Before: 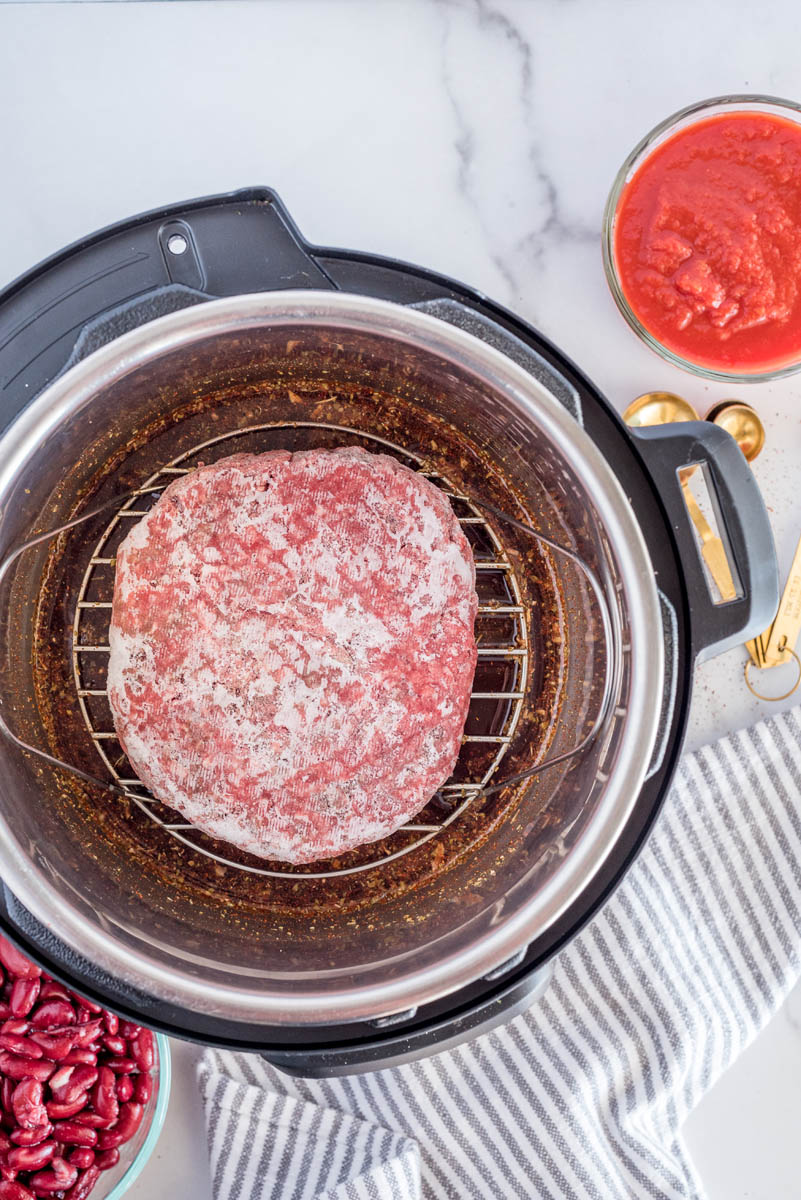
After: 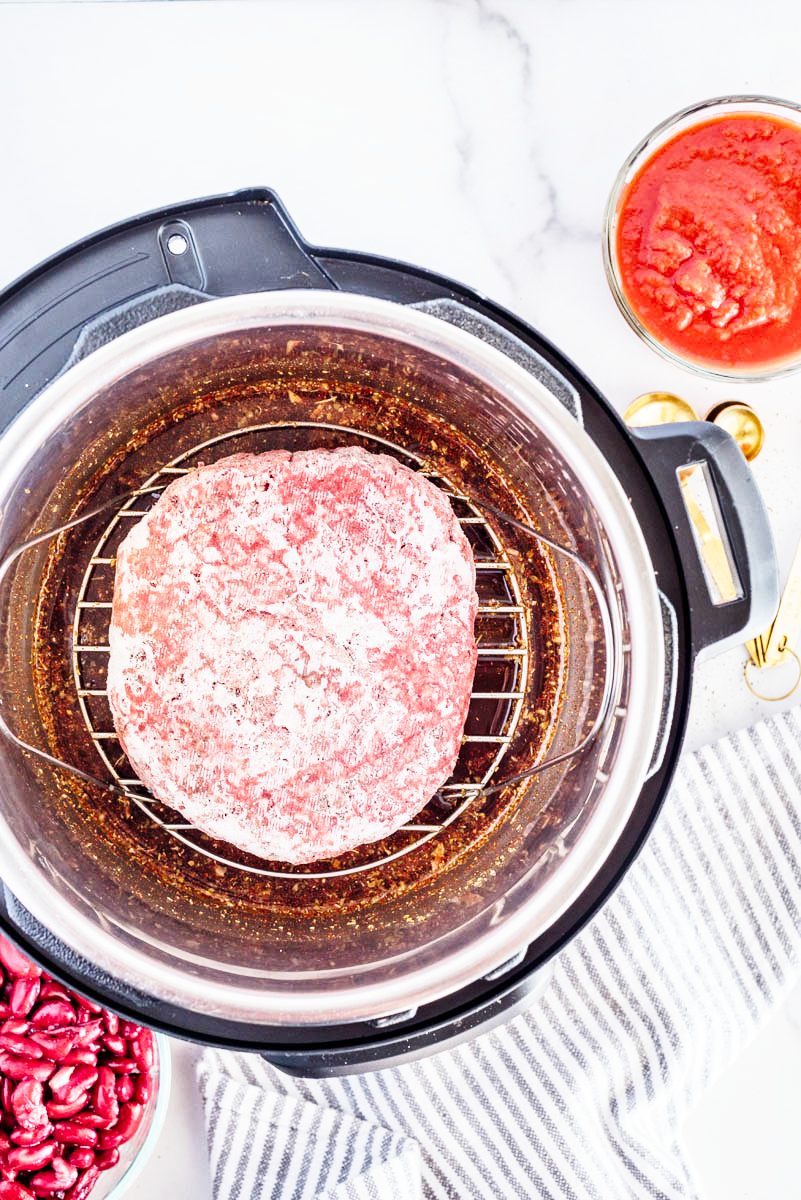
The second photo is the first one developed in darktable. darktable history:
base curve: curves: ch0 [(0, 0) (0.018, 0.026) (0.143, 0.37) (0.33, 0.731) (0.458, 0.853) (0.735, 0.965) (0.905, 0.986) (1, 1)], preserve colors none
shadows and highlights: low approximation 0.01, soften with gaussian
